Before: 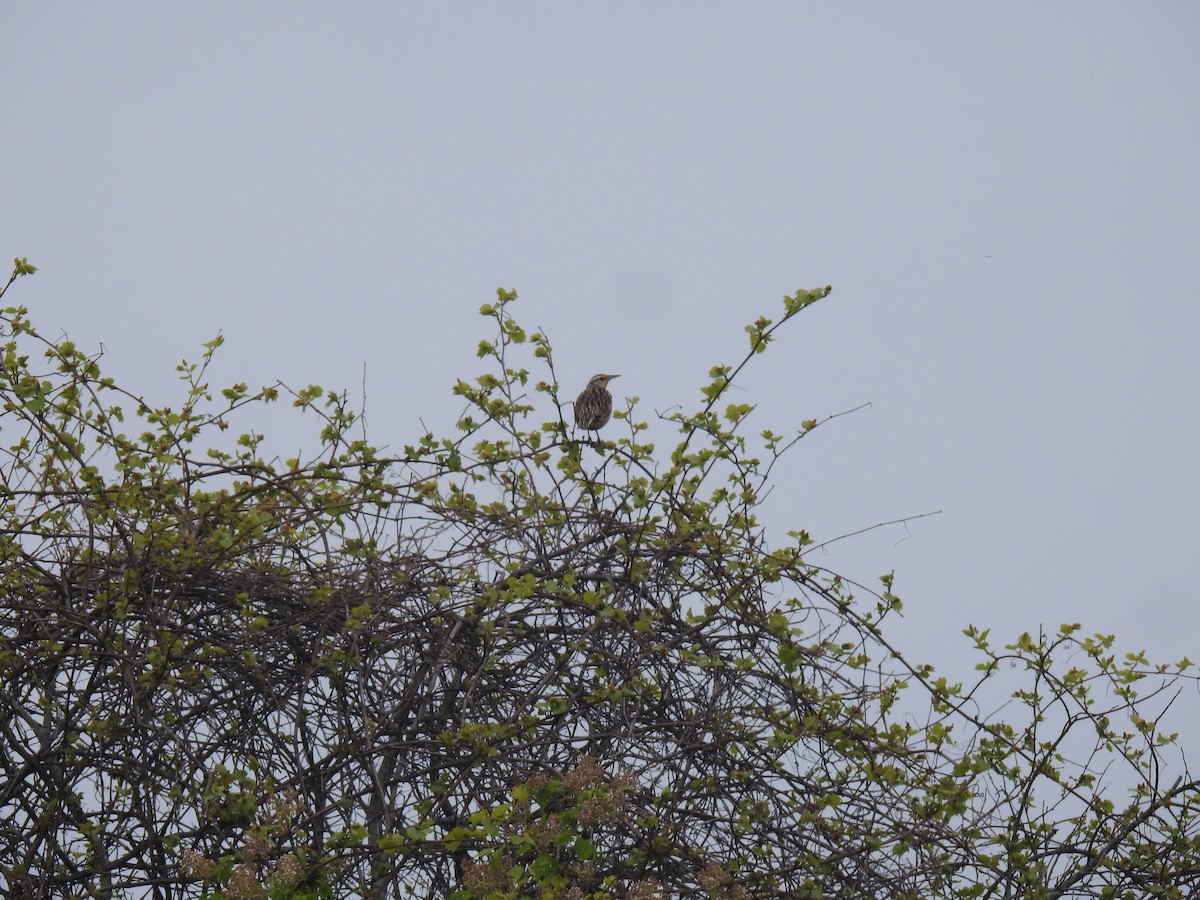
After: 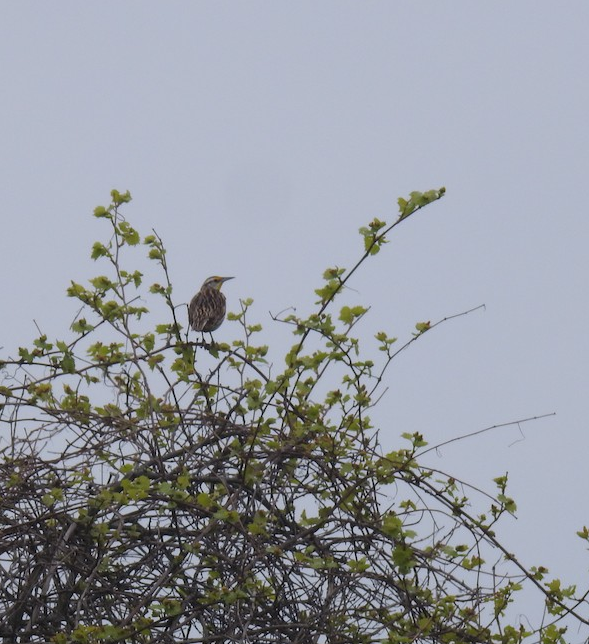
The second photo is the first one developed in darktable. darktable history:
crop: left 32.243%, top 10.958%, right 18.672%, bottom 17.406%
